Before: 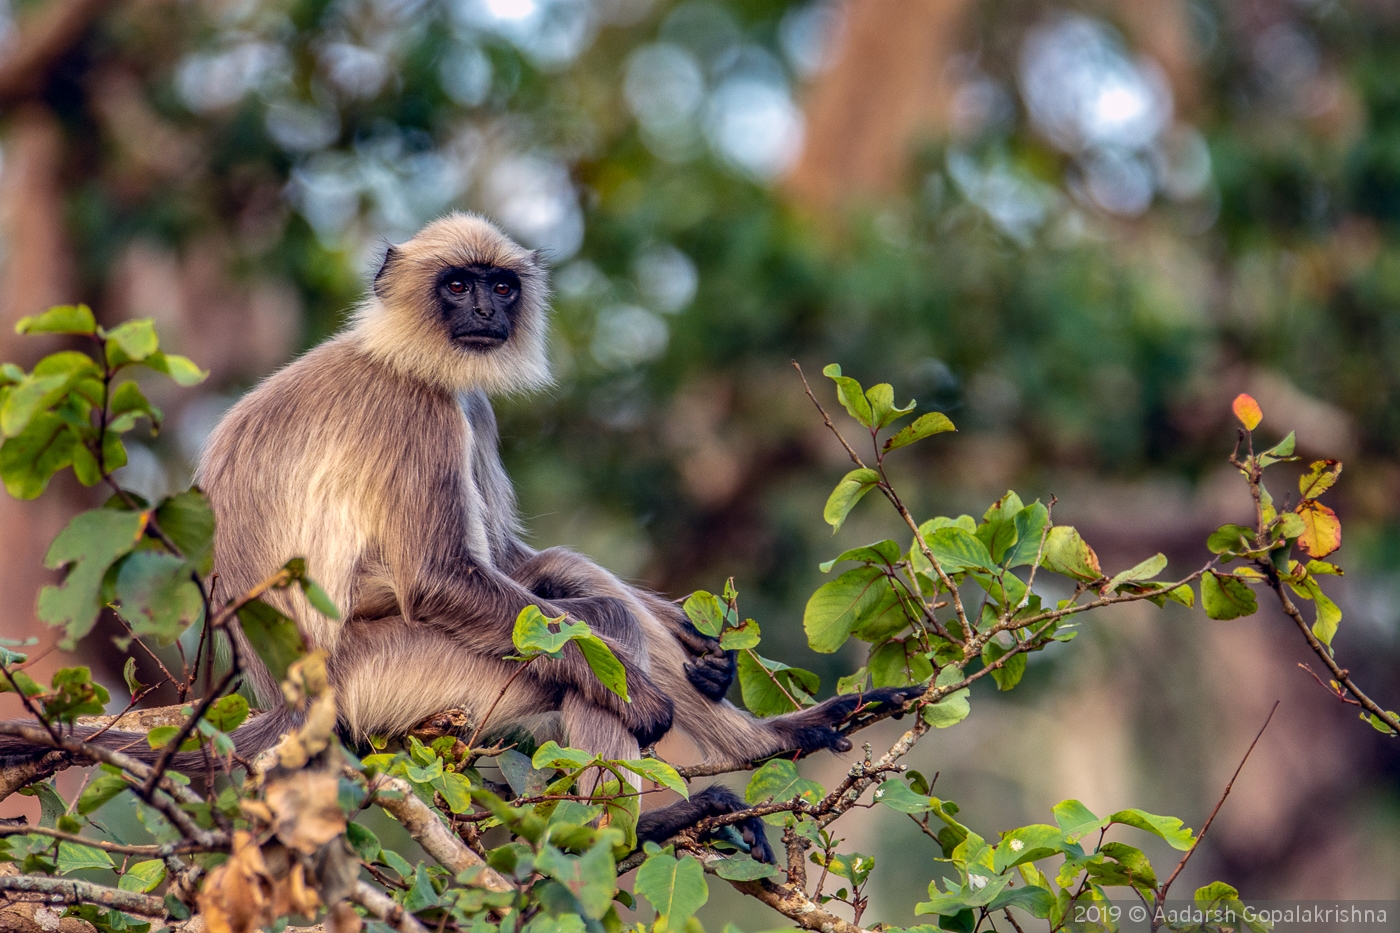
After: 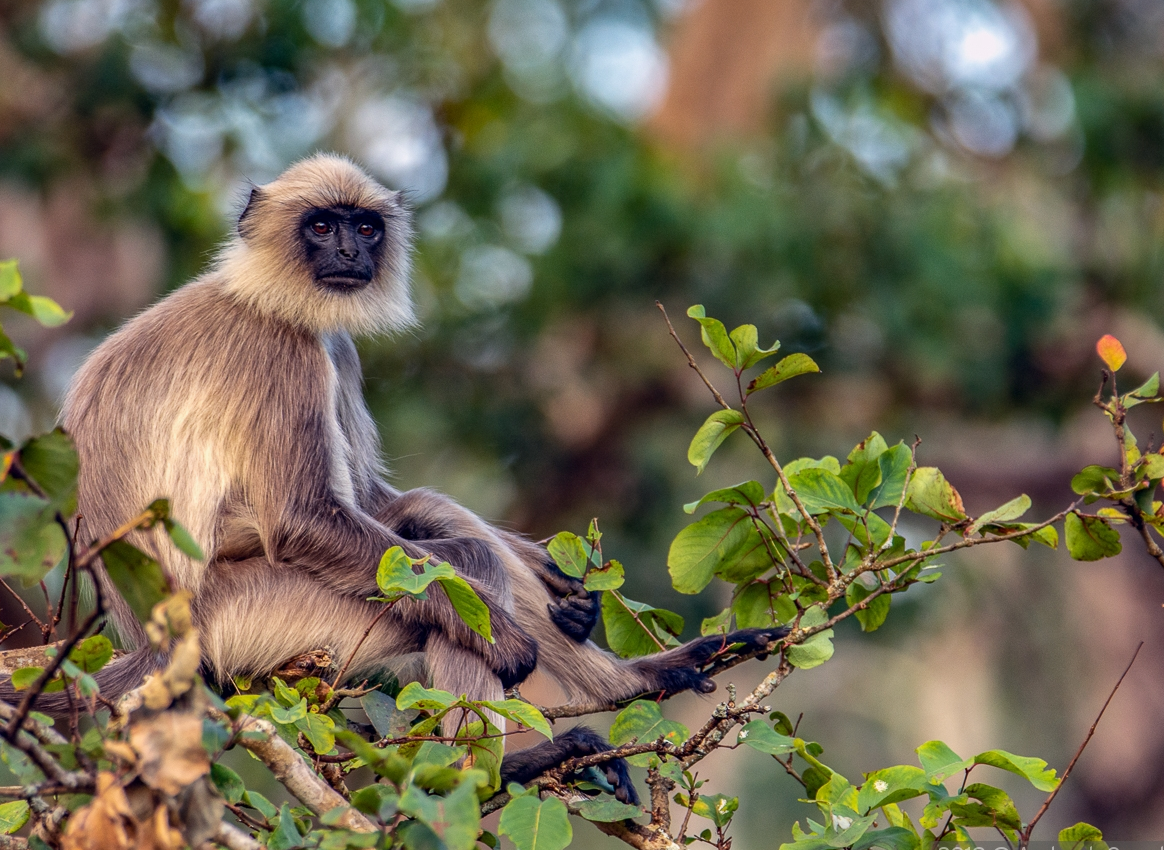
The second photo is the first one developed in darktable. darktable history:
crop: left 9.783%, top 6.333%, right 7.014%, bottom 2.525%
tone equalizer: -7 EV 0.172 EV, -6 EV 0.156 EV, -5 EV 0.076 EV, -4 EV 0.031 EV, -2 EV -0.026 EV, -1 EV -0.037 EV, +0 EV -0.077 EV
